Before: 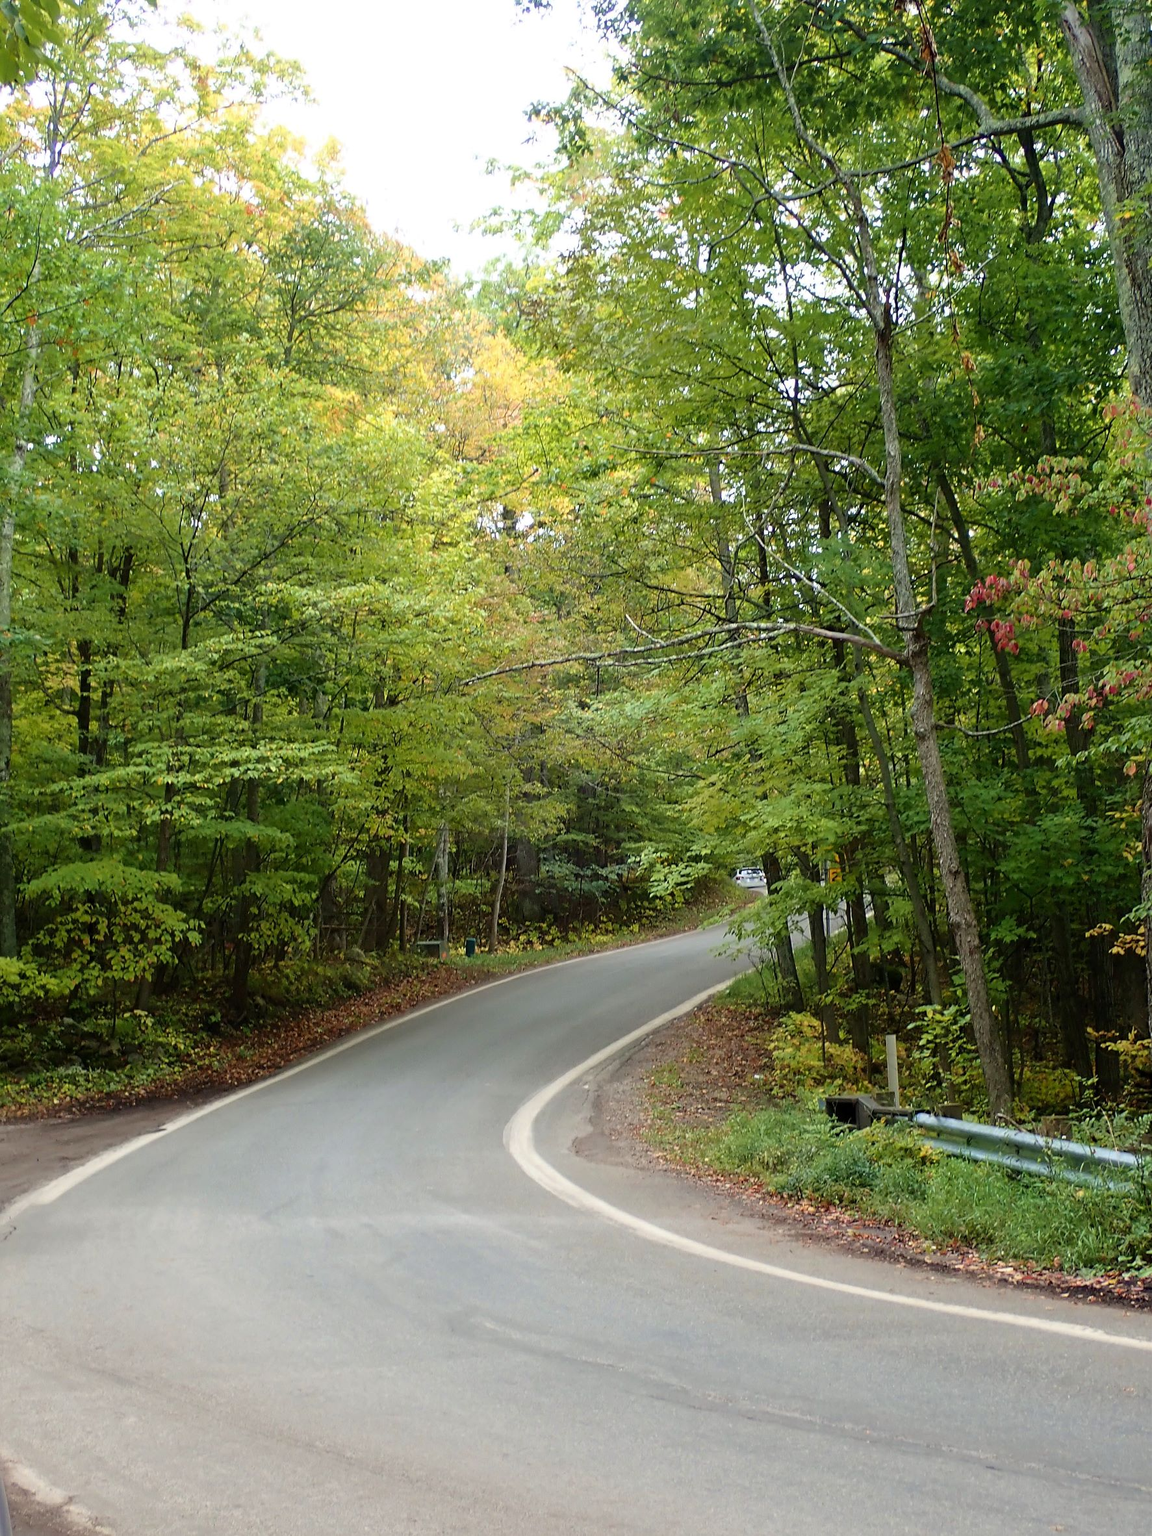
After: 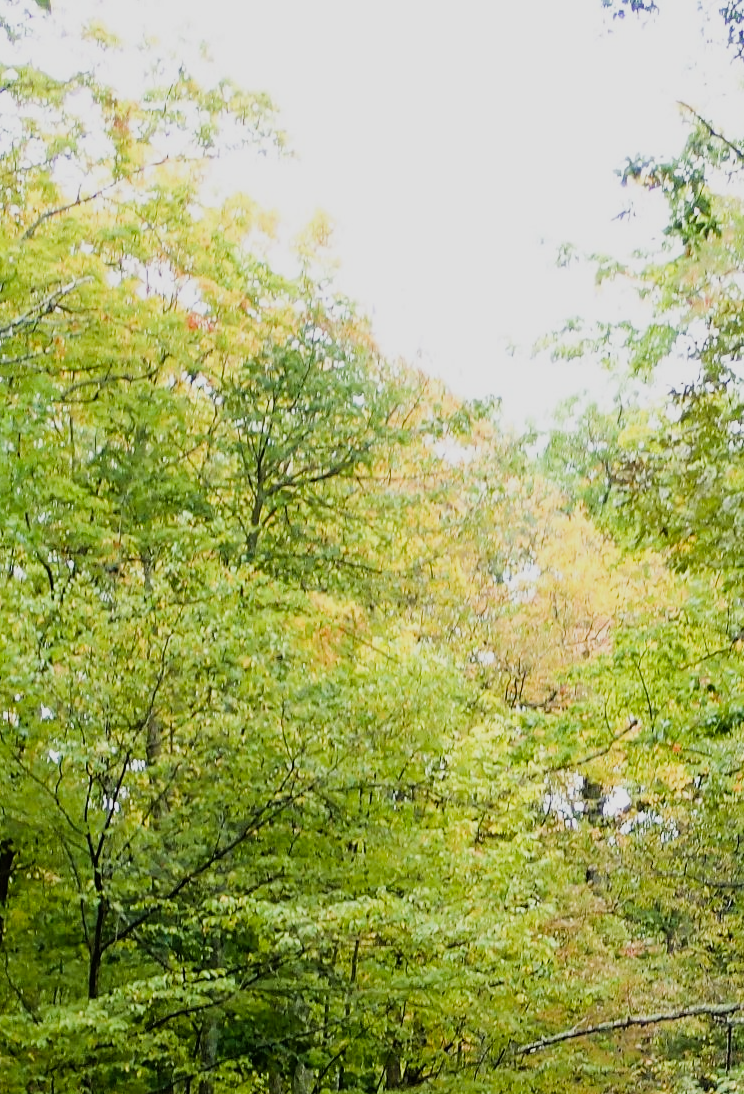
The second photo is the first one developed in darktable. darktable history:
crop and rotate: left 10.817%, top 0.062%, right 47.194%, bottom 53.626%
sigmoid: on, module defaults
